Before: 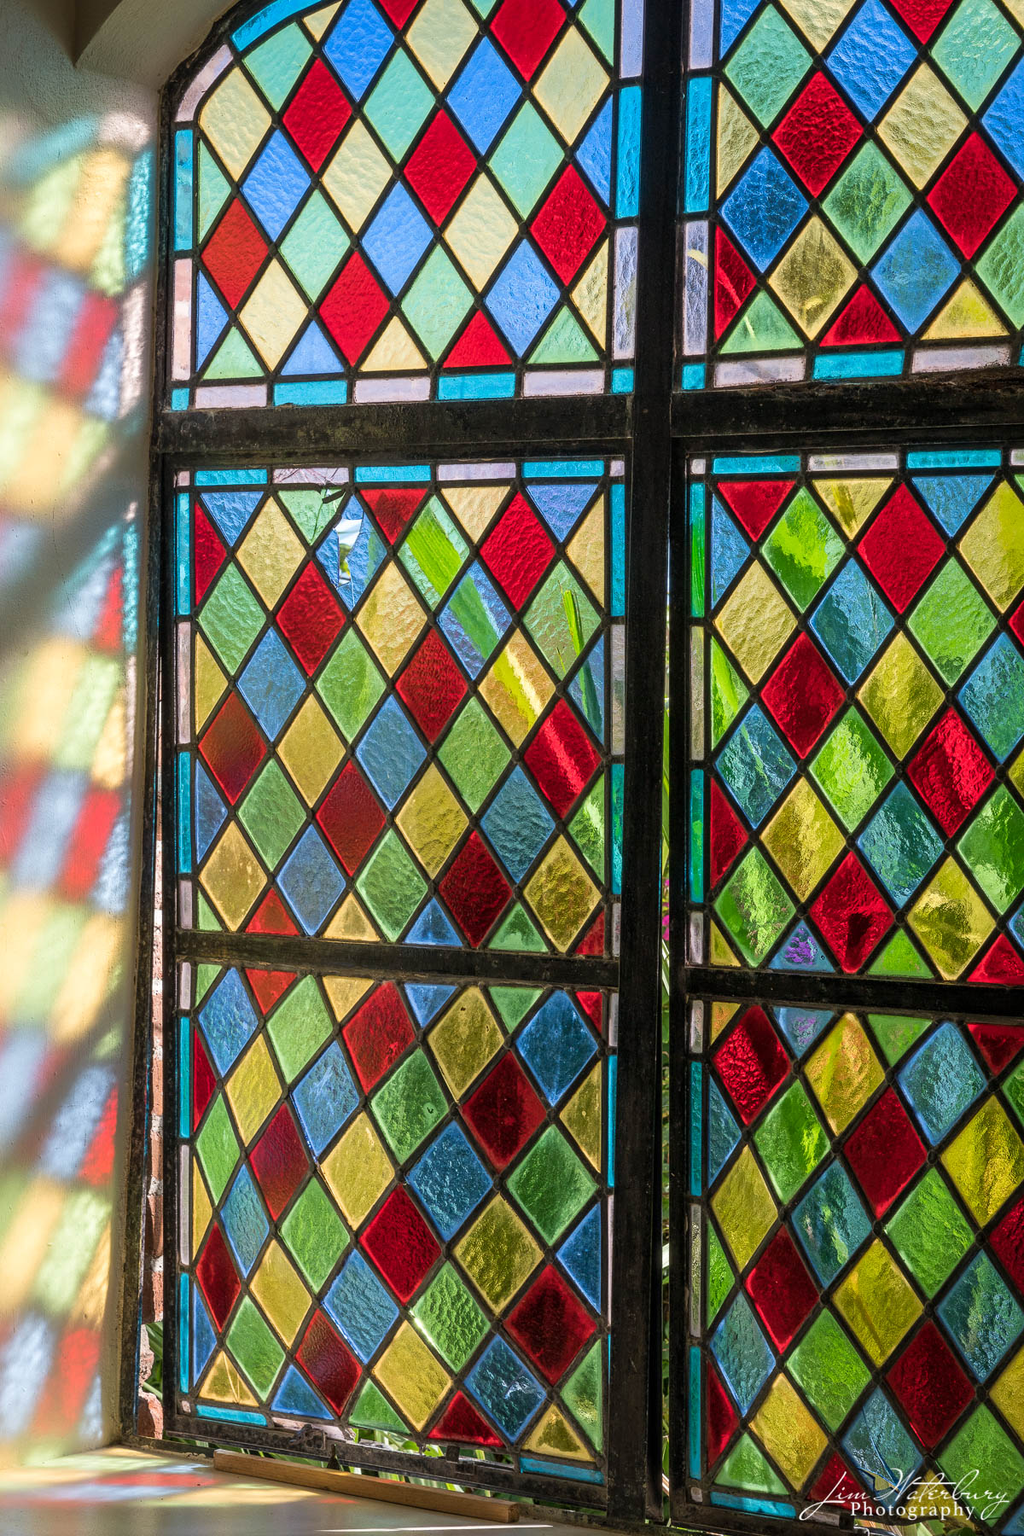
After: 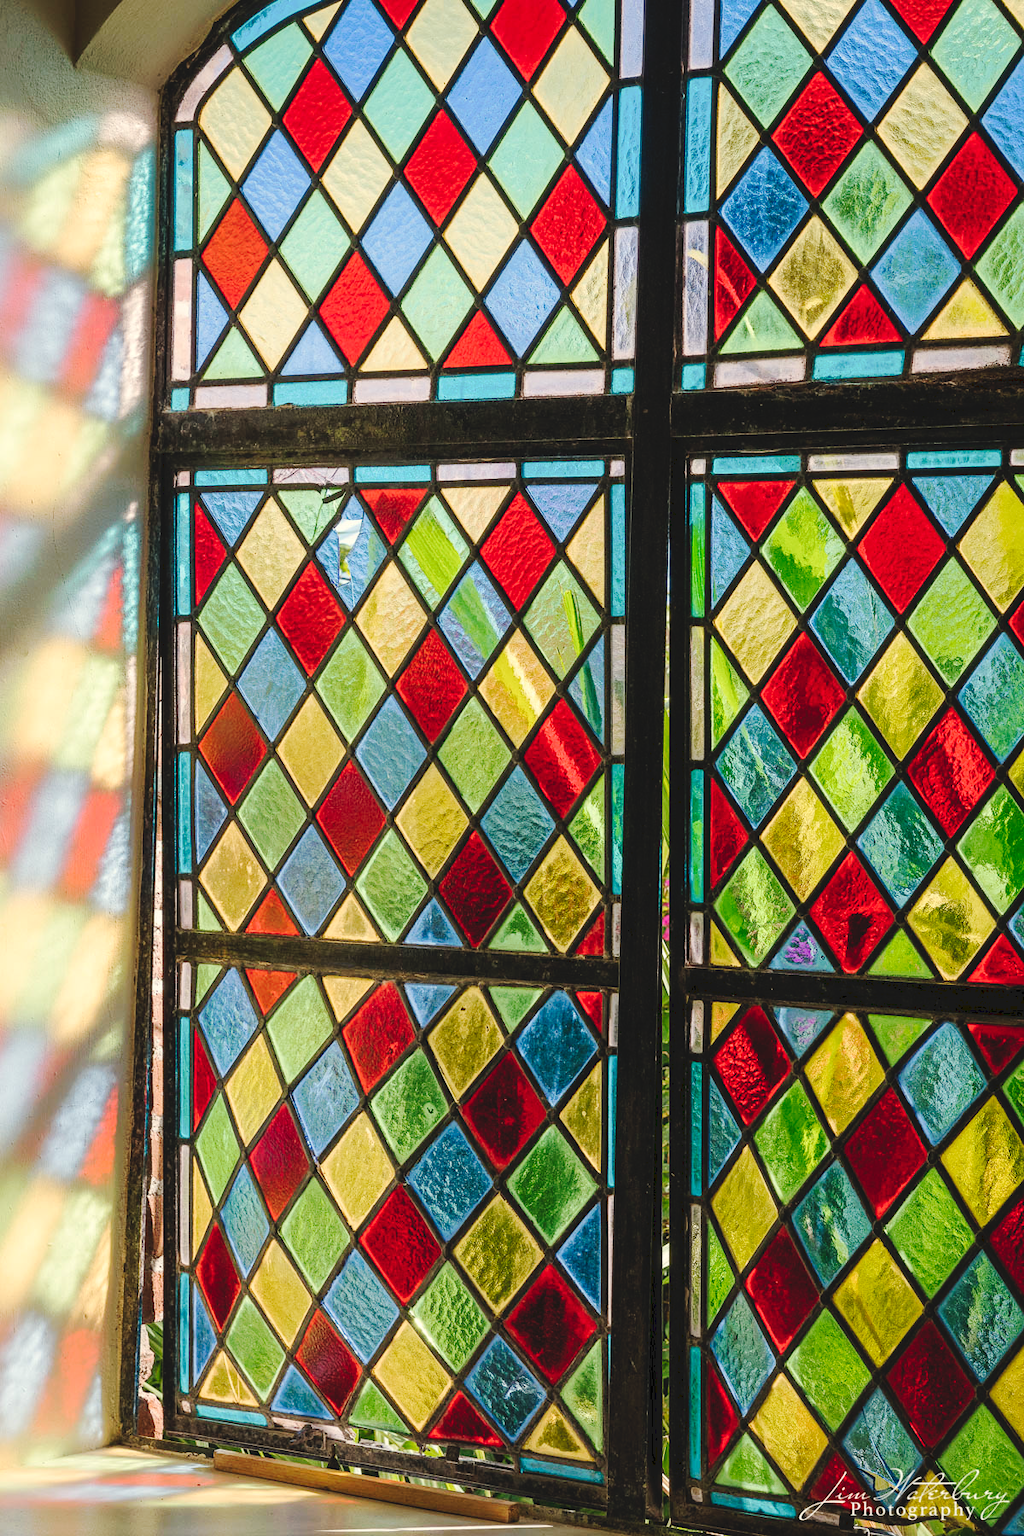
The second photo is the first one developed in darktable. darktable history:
tone curve: curves: ch0 [(0, 0) (0.003, 0.076) (0.011, 0.081) (0.025, 0.084) (0.044, 0.092) (0.069, 0.1) (0.1, 0.117) (0.136, 0.144) (0.177, 0.186) (0.224, 0.237) (0.277, 0.306) (0.335, 0.39) (0.399, 0.494) (0.468, 0.574) (0.543, 0.666) (0.623, 0.722) (0.709, 0.79) (0.801, 0.855) (0.898, 0.926) (1, 1)], preserve colors none
white balance: red 1.029, blue 0.92
